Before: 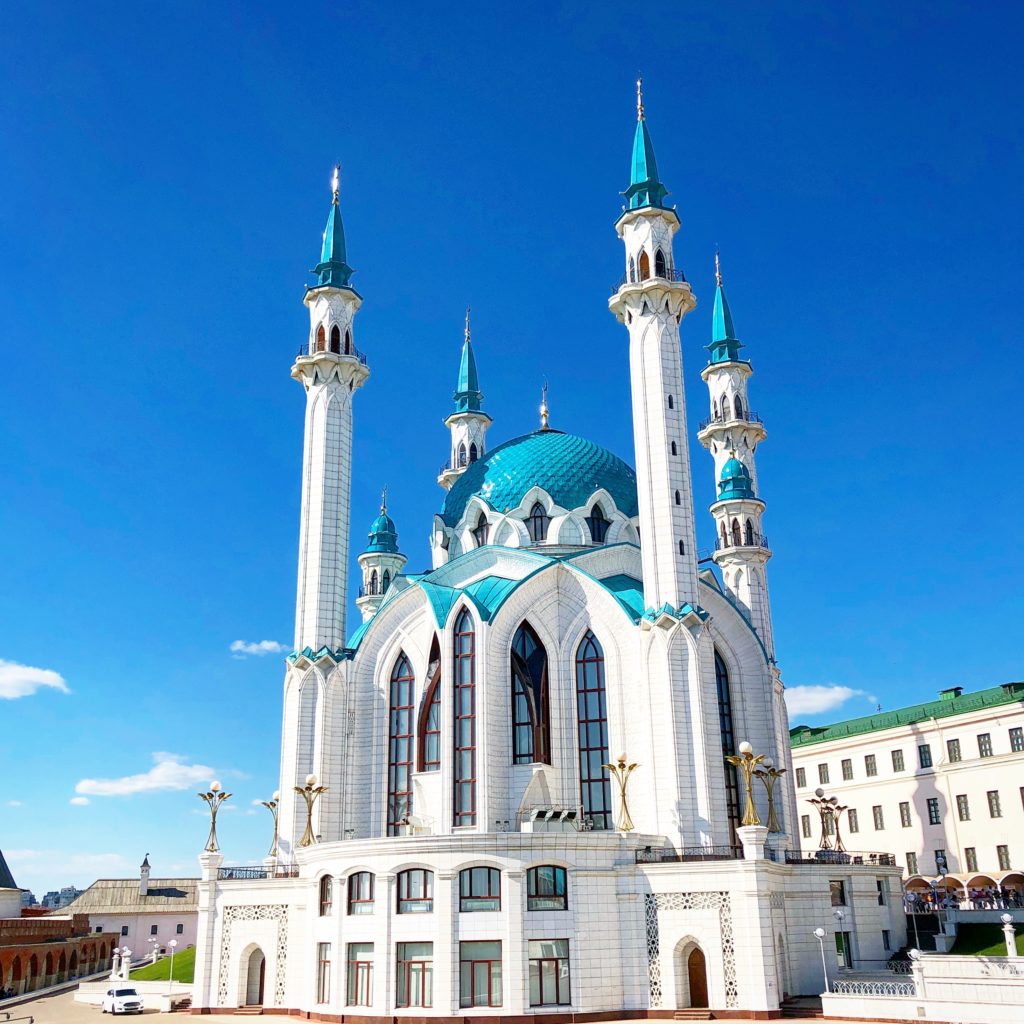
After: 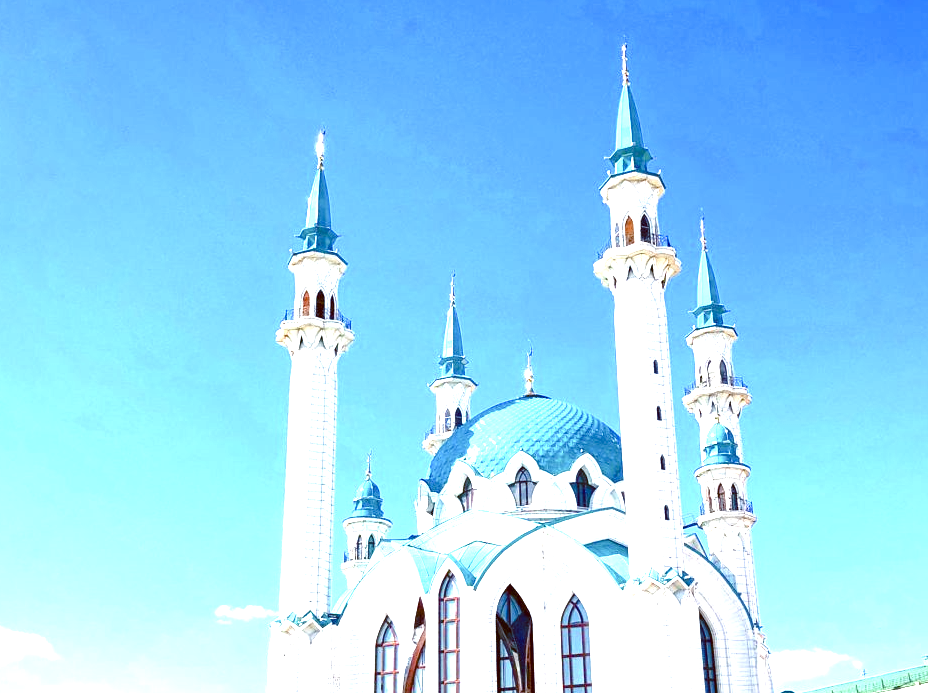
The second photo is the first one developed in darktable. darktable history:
color balance: lift [1, 1.015, 1.004, 0.985], gamma [1, 0.958, 0.971, 1.042], gain [1, 0.956, 0.977, 1.044]
exposure: black level correction 0, exposure 2.088 EV, compensate exposure bias true, compensate highlight preservation false
crop: left 1.509%, top 3.452%, right 7.696%, bottom 28.452%
color balance rgb: shadows lift › luminance -10%, shadows lift › chroma 1%, shadows lift › hue 113°, power › luminance -15%, highlights gain › chroma 0.2%, highlights gain › hue 333°, global offset › luminance 0.5%, perceptual saturation grading › global saturation 20%, perceptual saturation grading › highlights -50%, perceptual saturation grading › shadows 25%, contrast -10%
